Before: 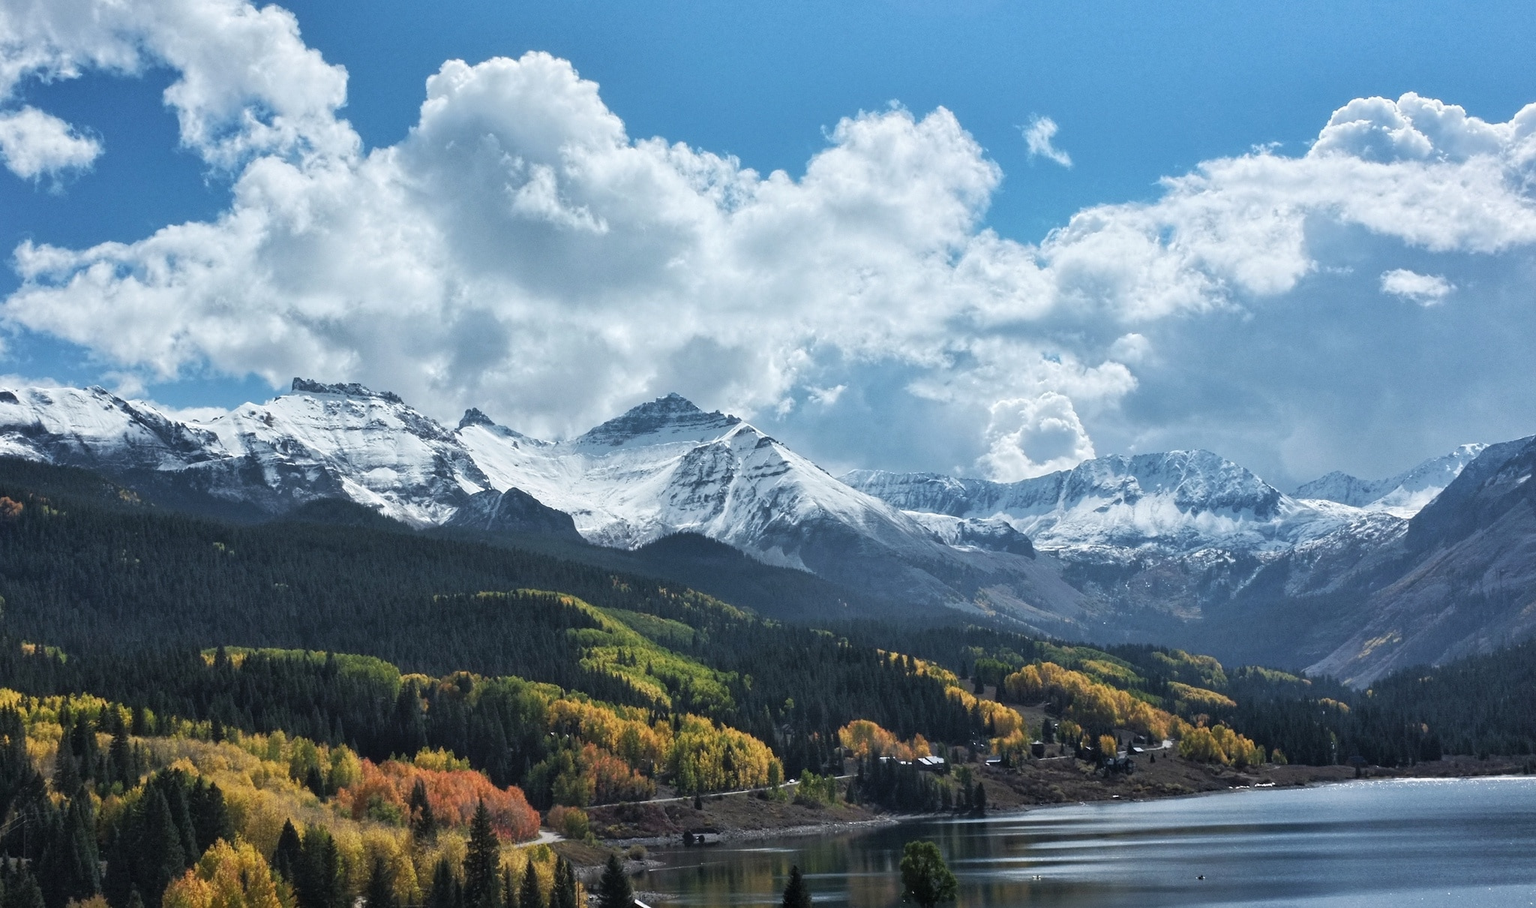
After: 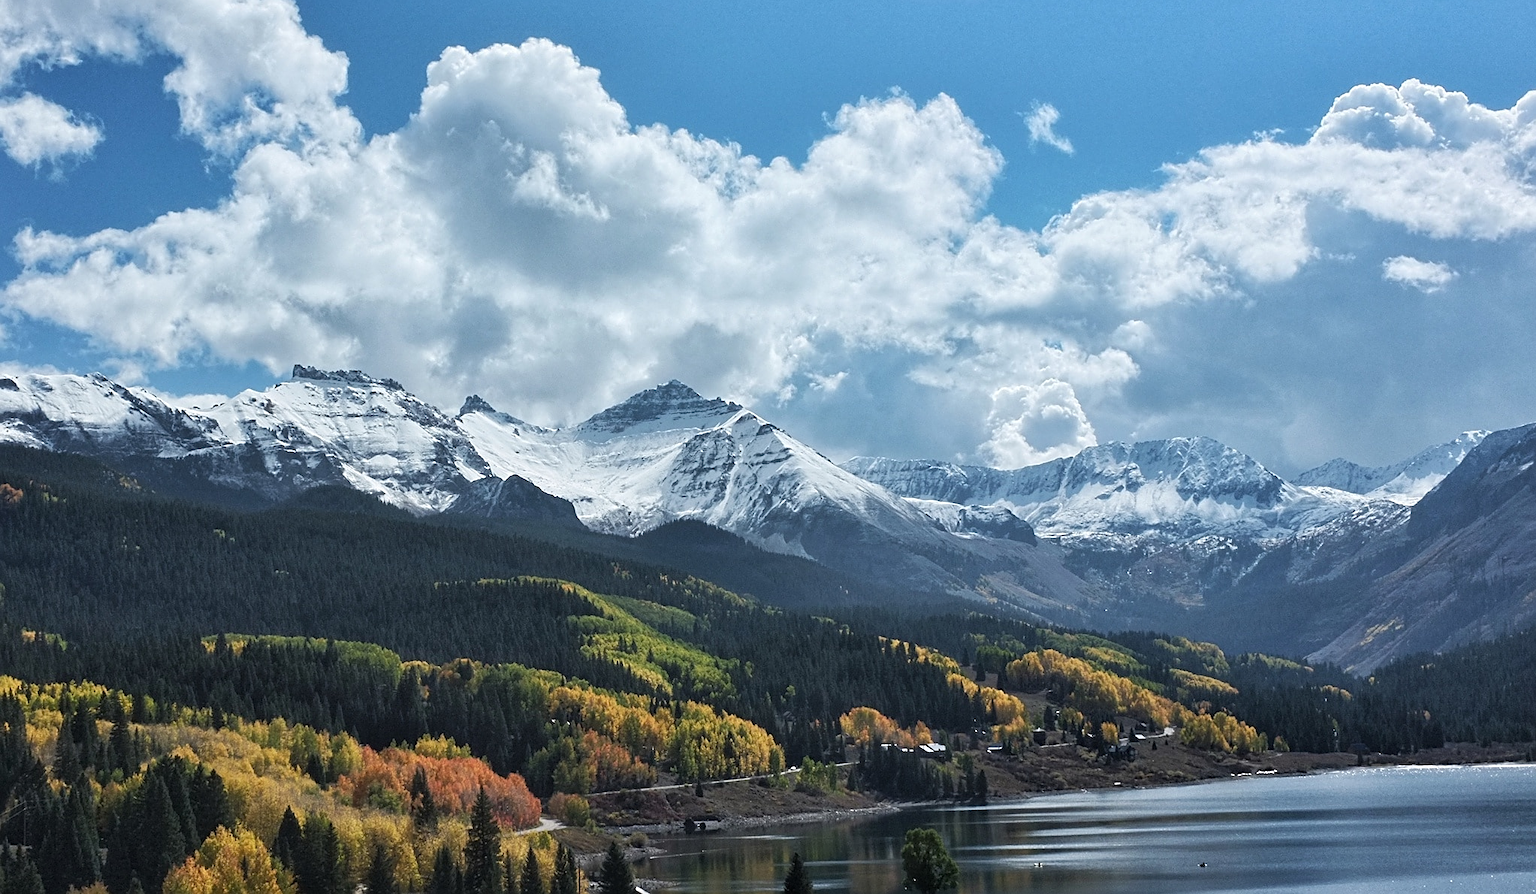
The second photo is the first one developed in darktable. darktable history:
crop: top 1.52%, right 0.108%
sharpen: on, module defaults
